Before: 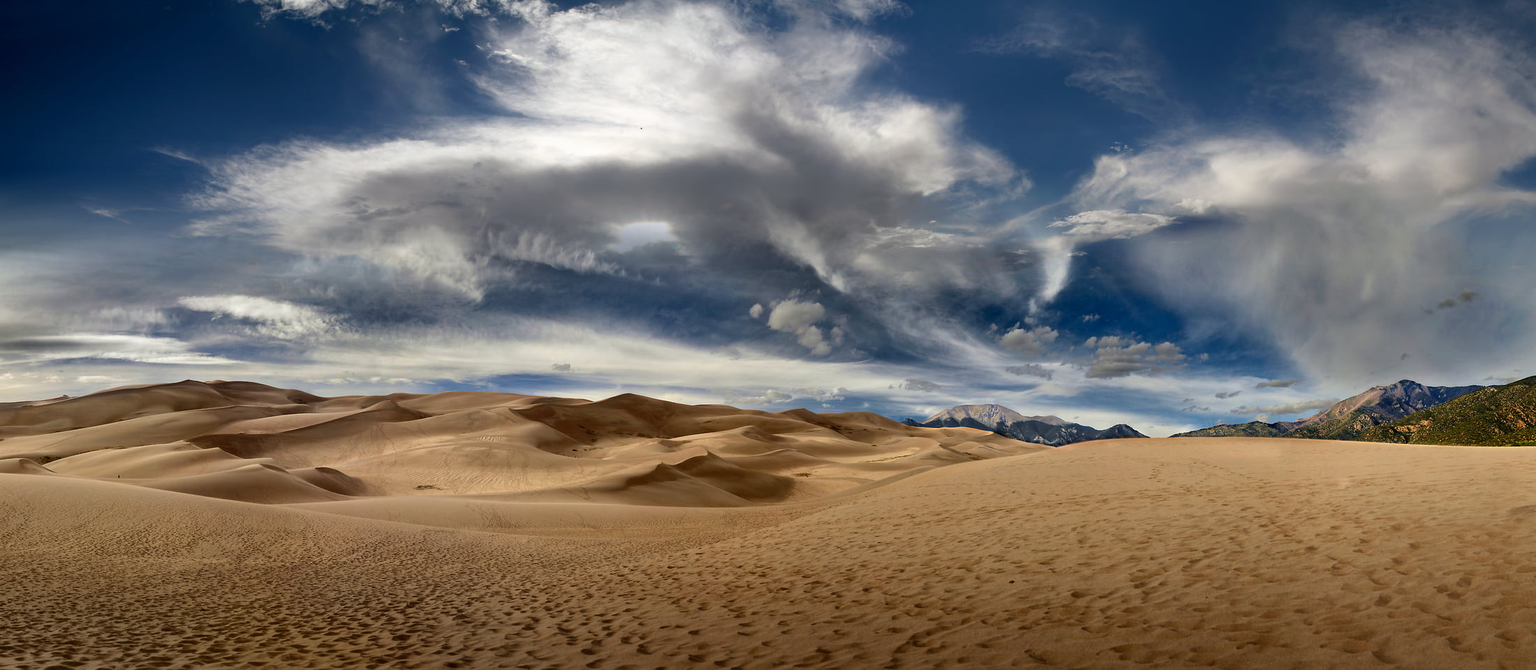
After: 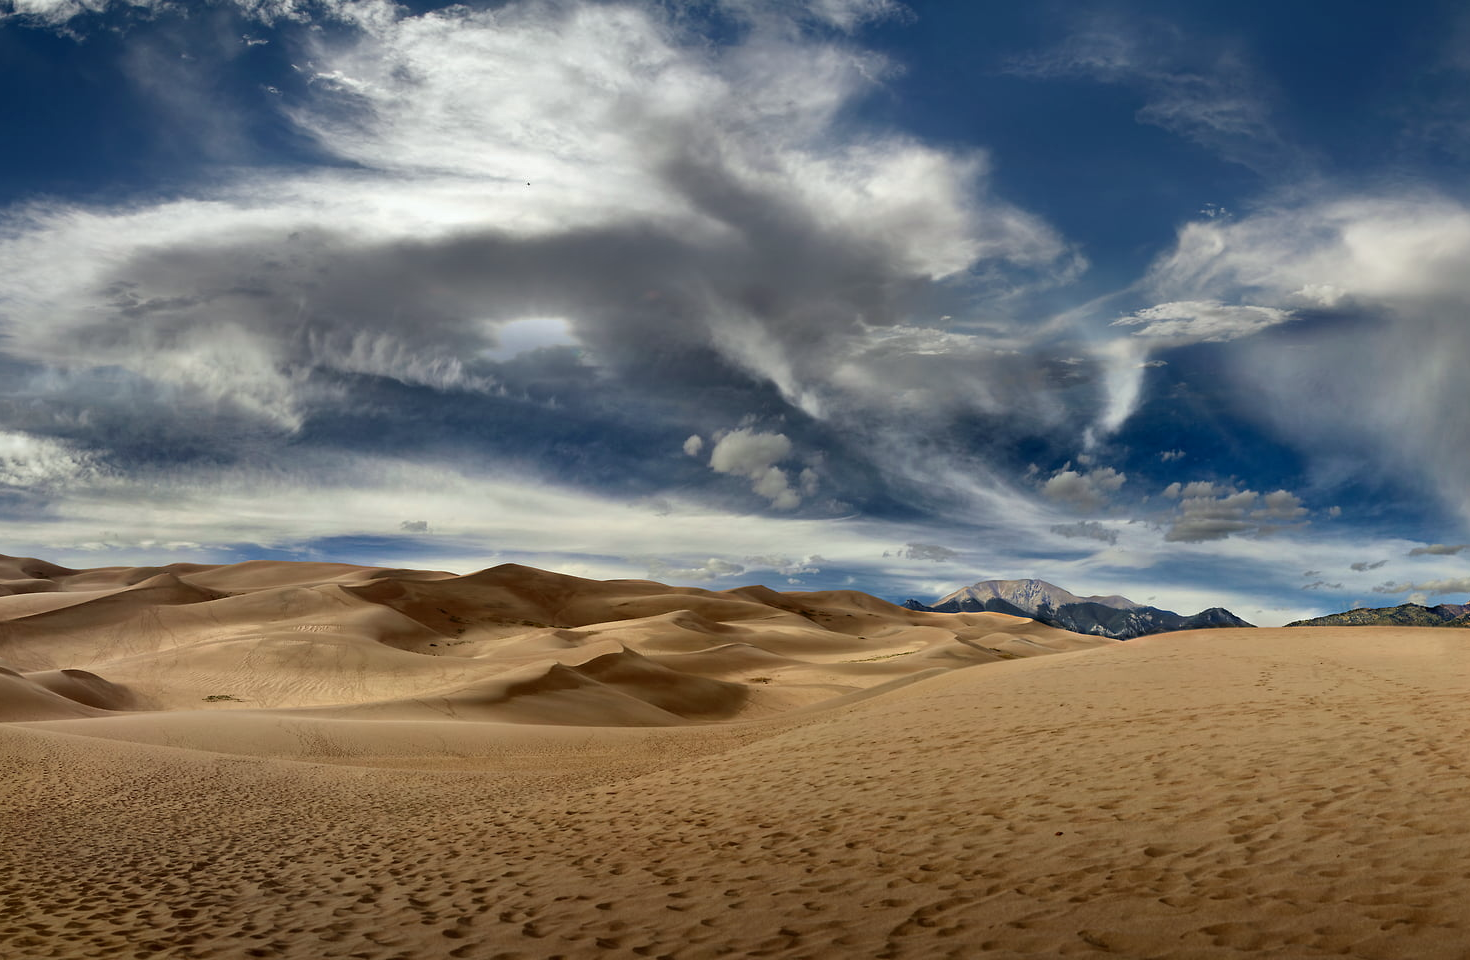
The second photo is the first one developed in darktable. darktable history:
white balance: red 0.978, blue 0.999
shadows and highlights: shadows 20.91, highlights -82.73, soften with gaussian
local contrast: mode bilateral grid, contrast 15, coarseness 36, detail 105%, midtone range 0.2
crop and rotate: left 17.732%, right 15.423%
